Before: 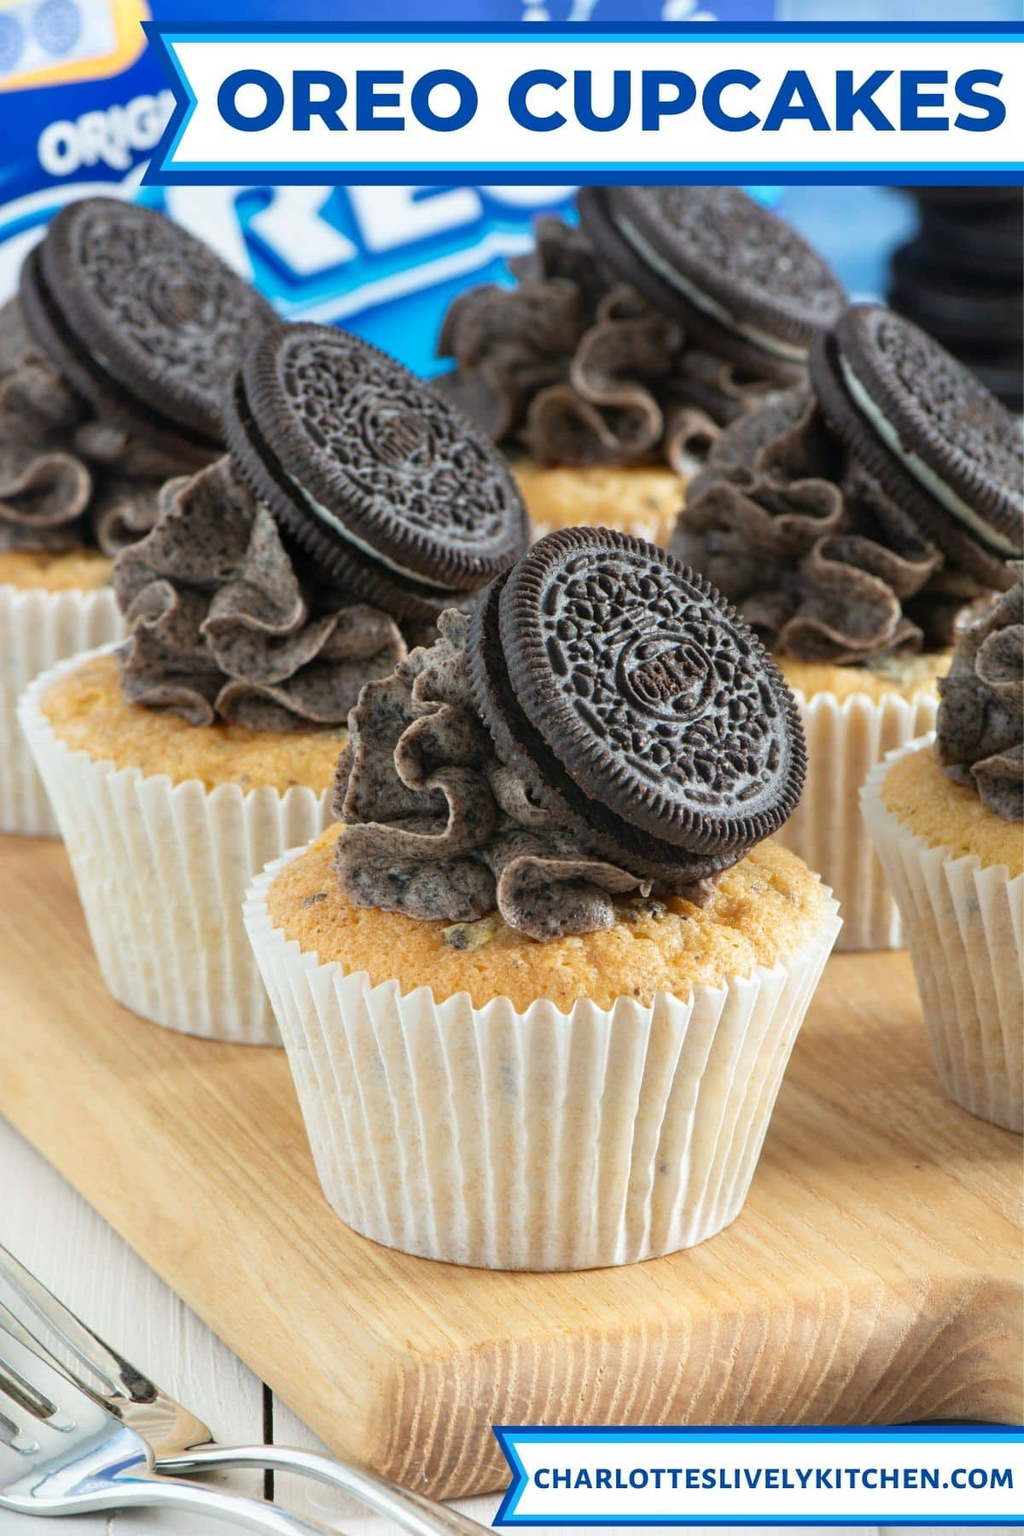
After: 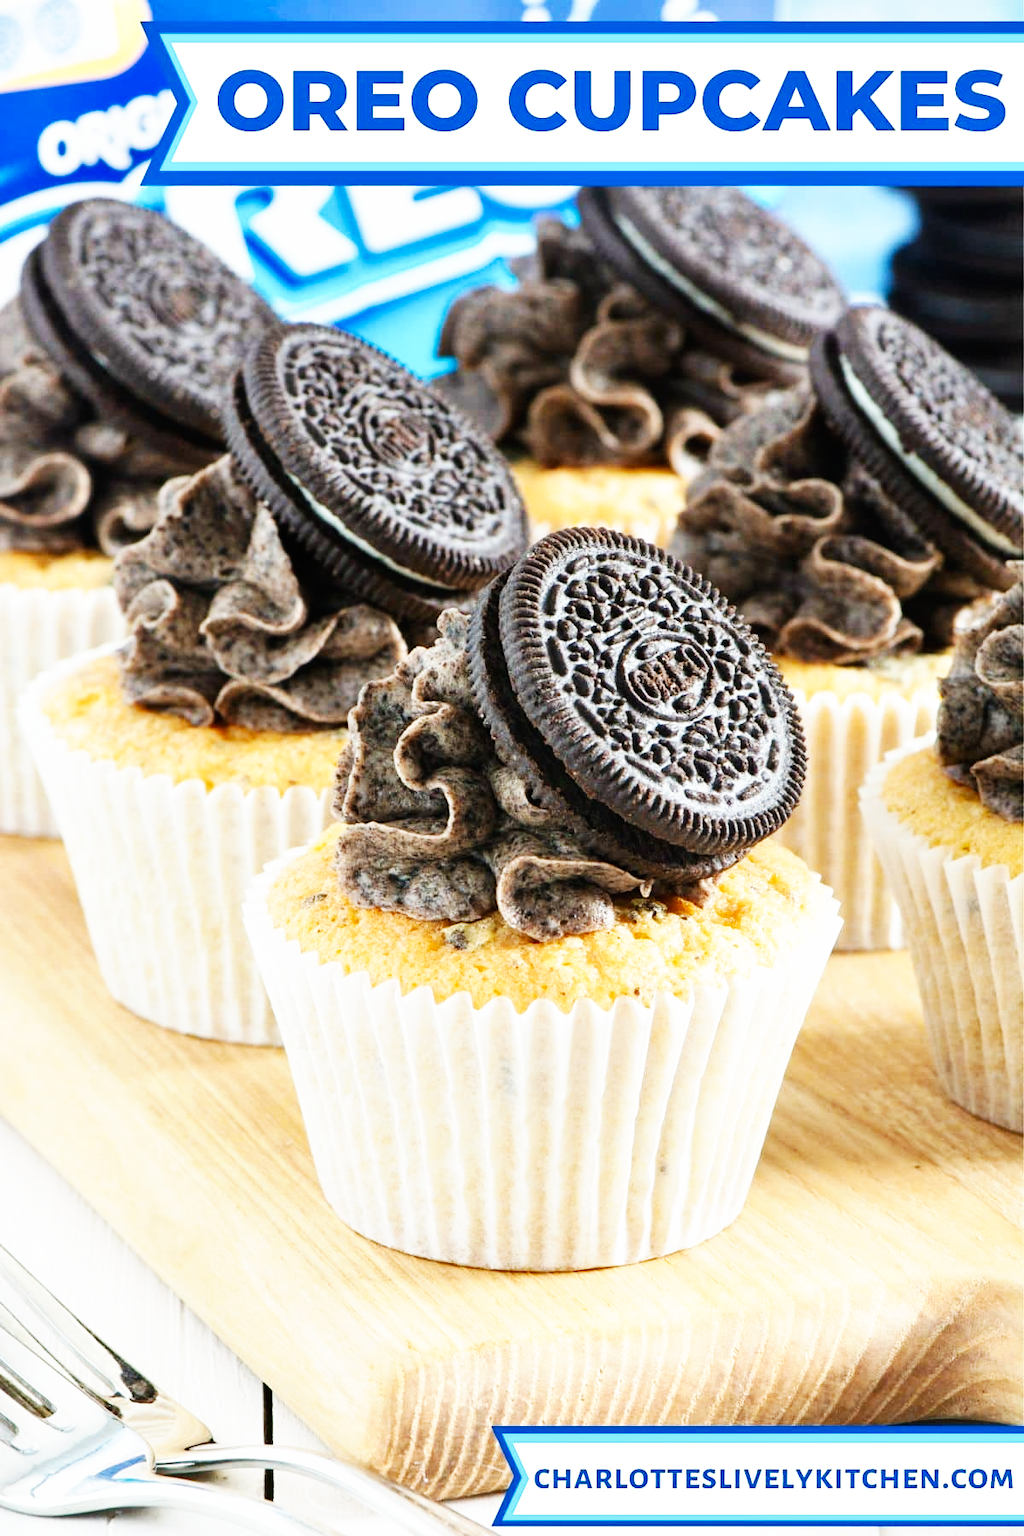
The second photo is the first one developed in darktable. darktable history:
shadows and highlights: shadows 29.32, highlights -29.32, low approximation 0.01, soften with gaussian
color balance: contrast -0.5%
tone equalizer: on, module defaults
base curve: curves: ch0 [(0, 0) (0.007, 0.004) (0.027, 0.03) (0.046, 0.07) (0.207, 0.54) (0.442, 0.872) (0.673, 0.972) (1, 1)], preserve colors none
